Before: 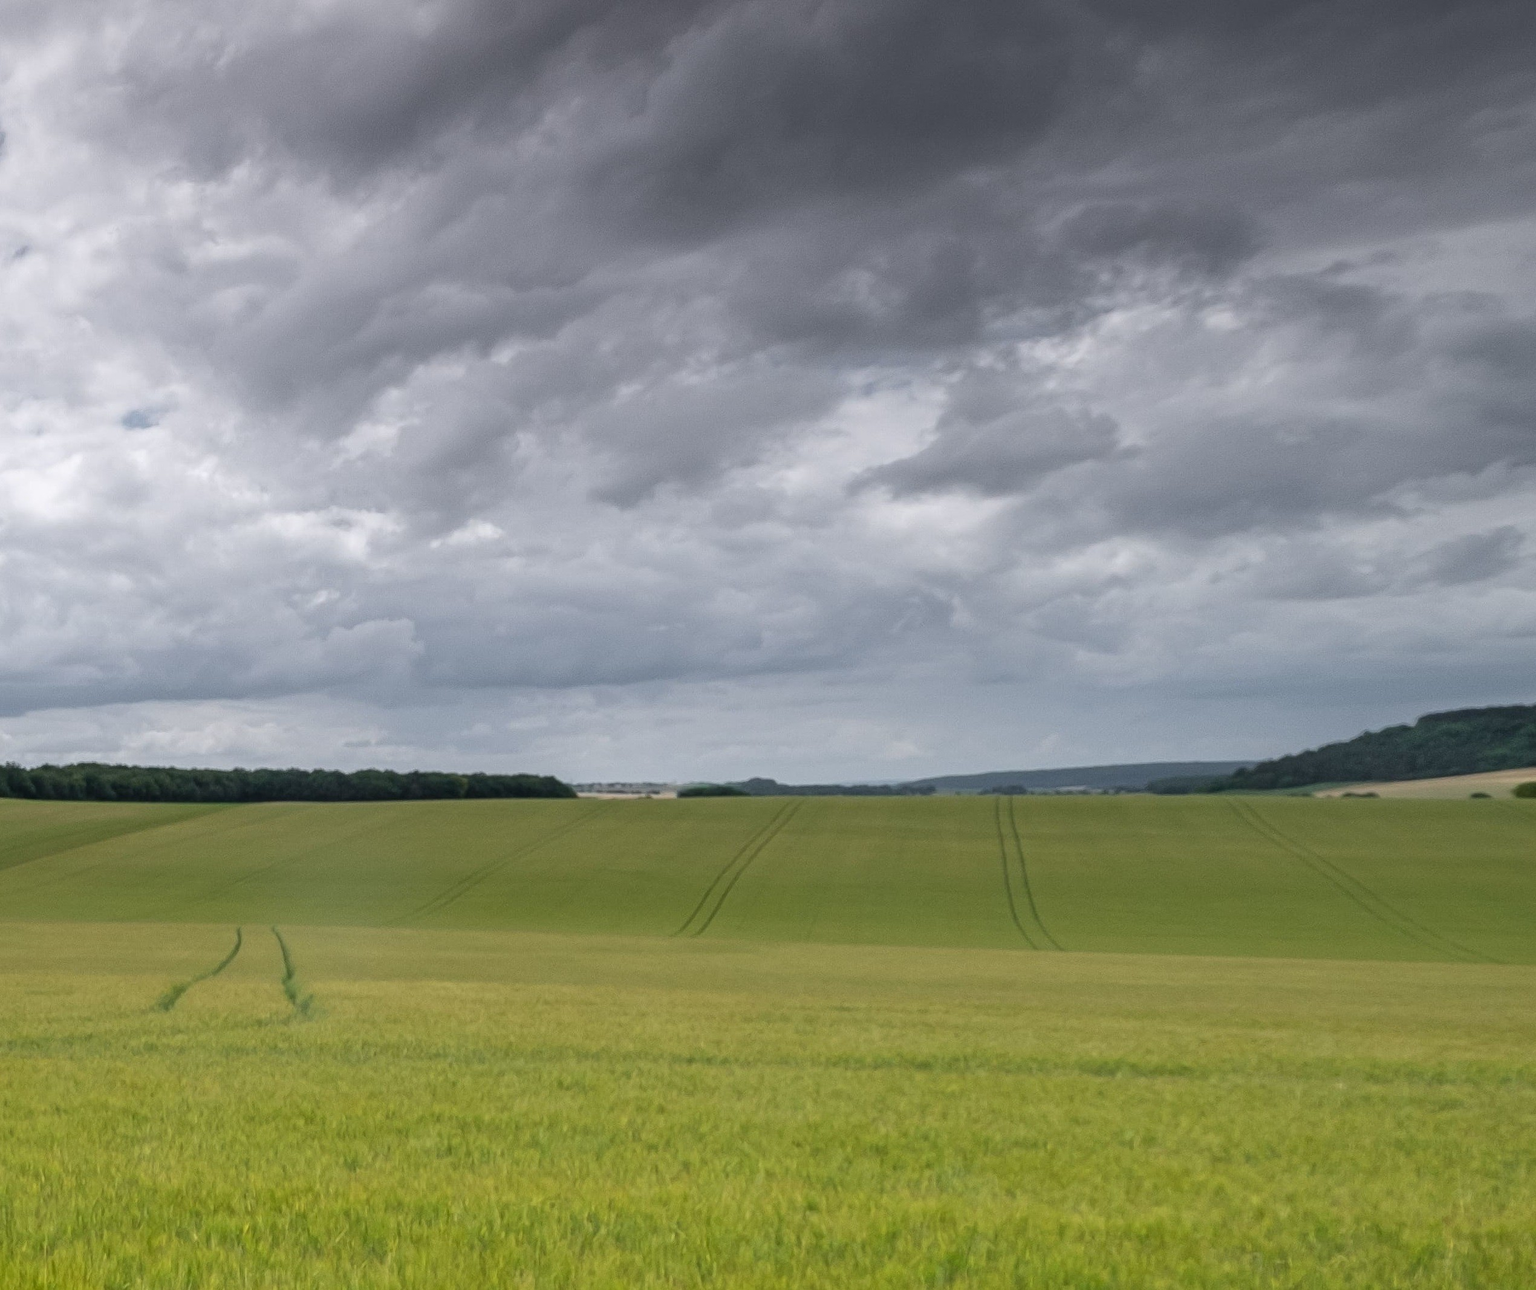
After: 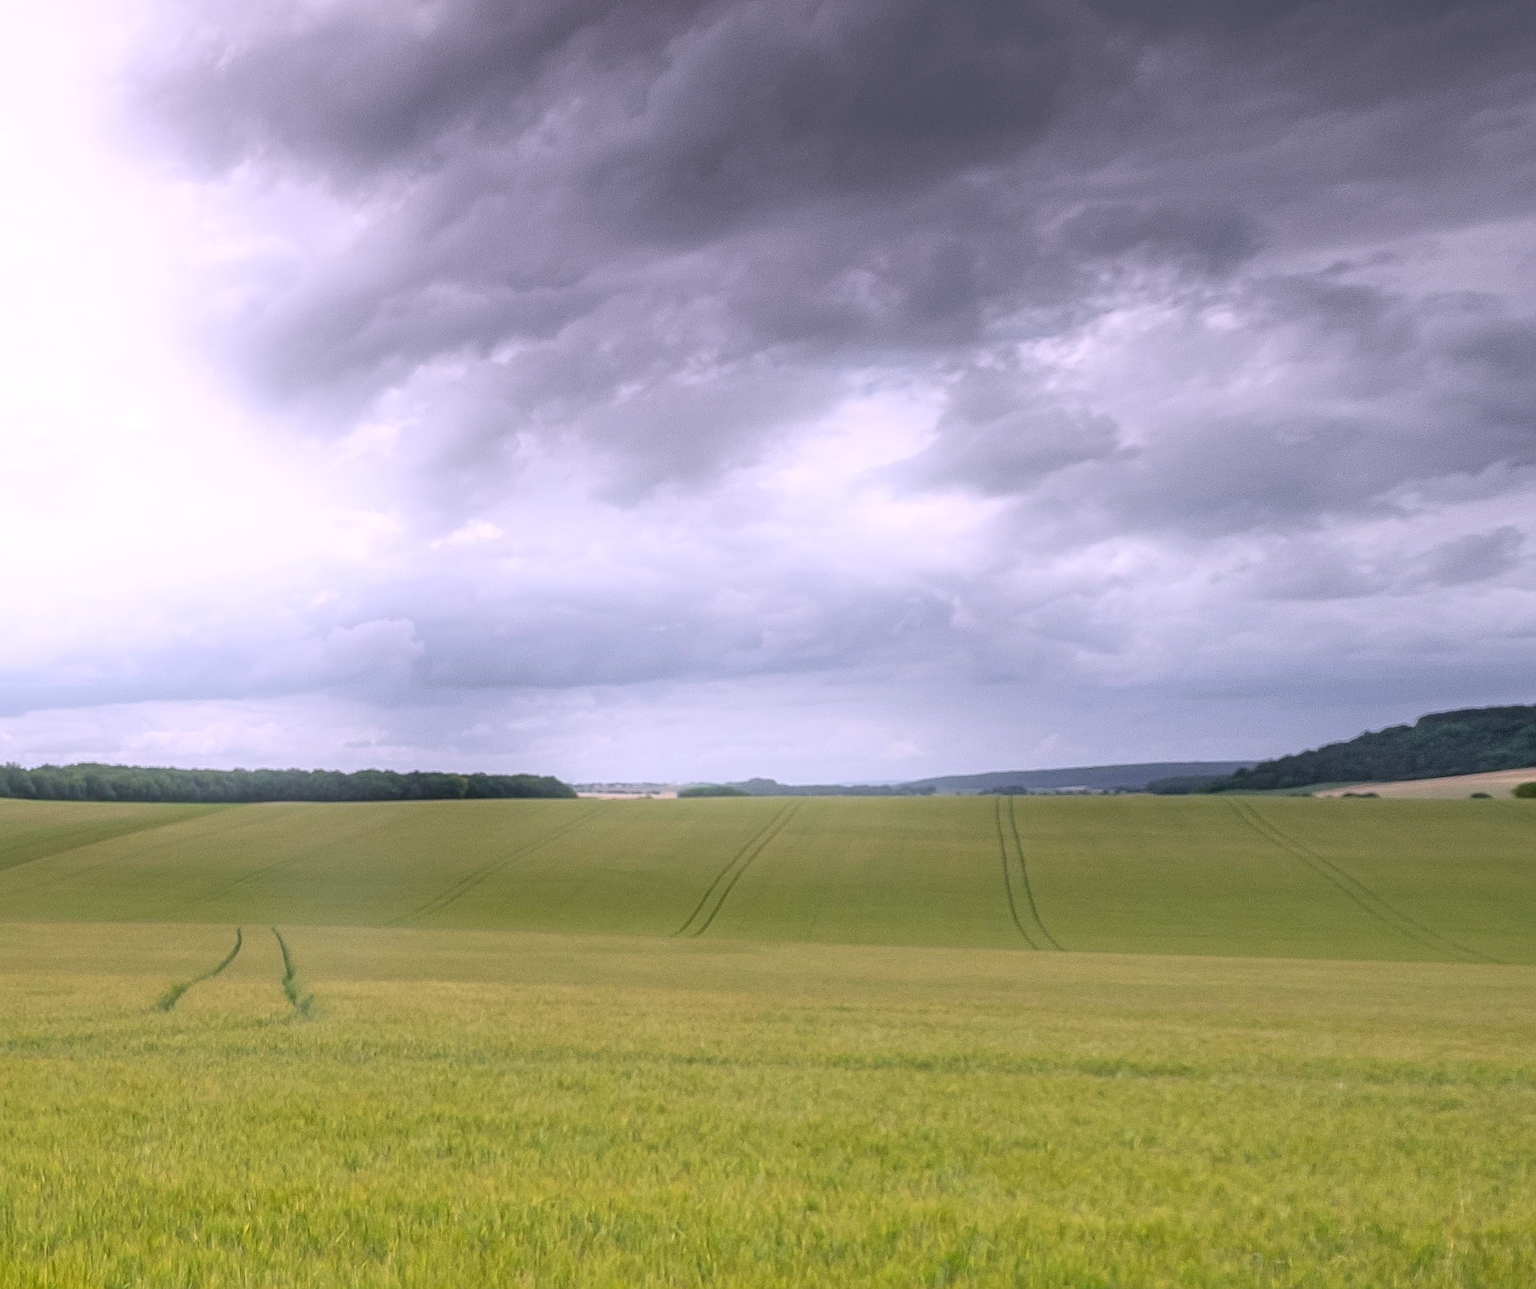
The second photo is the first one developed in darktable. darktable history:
exposure: black level correction 0.001, exposure 0.191 EV, compensate highlight preservation false
bloom: on, module defaults
sharpen: on, module defaults
white balance: red 1.066, blue 1.119
